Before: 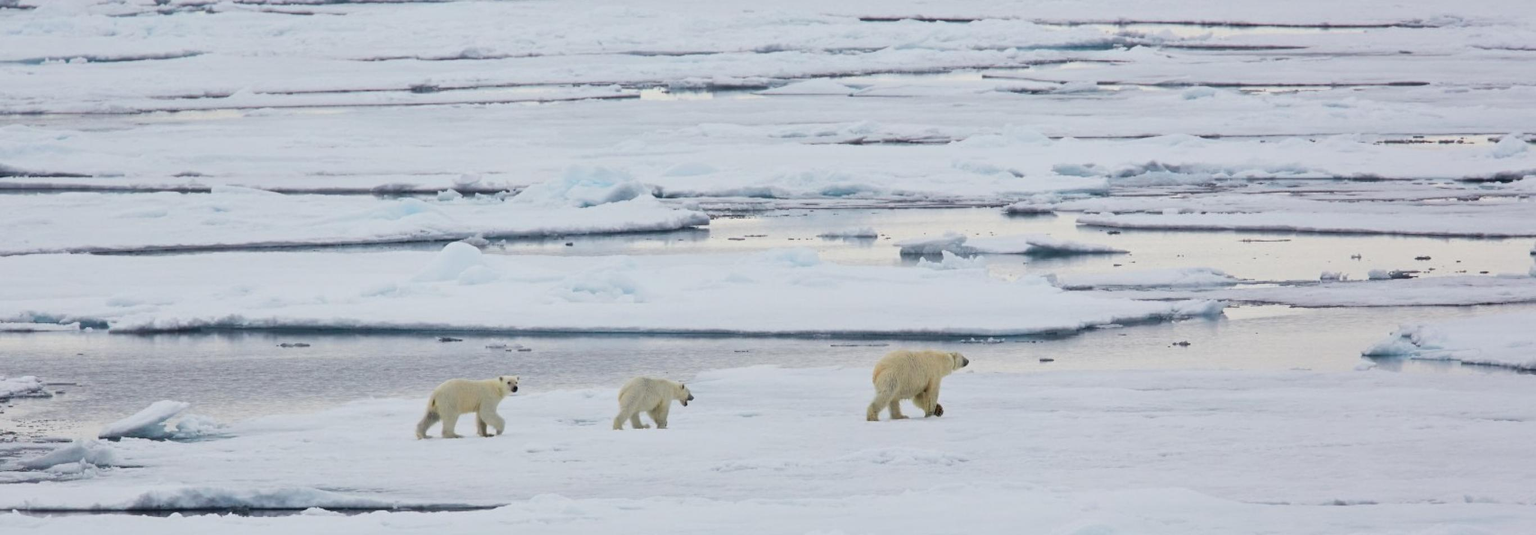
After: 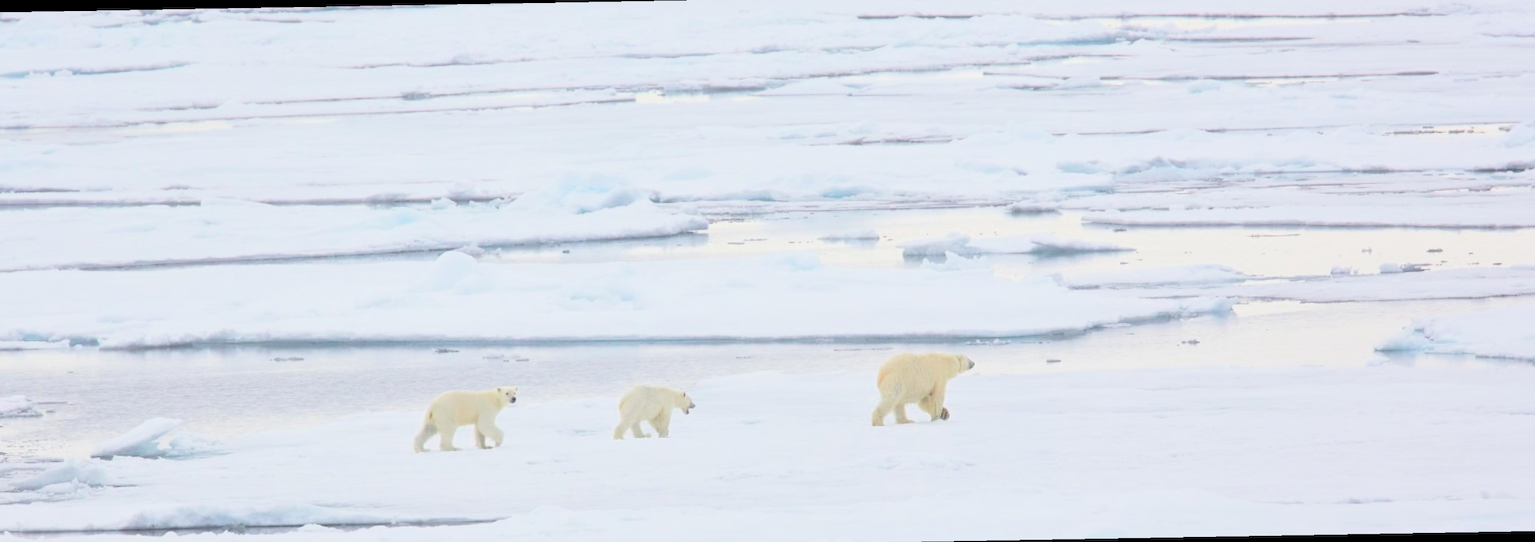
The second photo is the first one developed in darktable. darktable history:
color zones: curves: ch0 [(0, 0.444) (0.143, 0.442) (0.286, 0.441) (0.429, 0.441) (0.571, 0.441) (0.714, 0.441) (0.857, 0.442) (1, 0.444)]
contrast brightness saturation: brightness 1
rotate and perspective: rotation -1°, crop left 0.011, crop right 0.989, crop top 0.025, crop bottom 0.975
color balance: mode lift, gamma, gain (sRGB)
